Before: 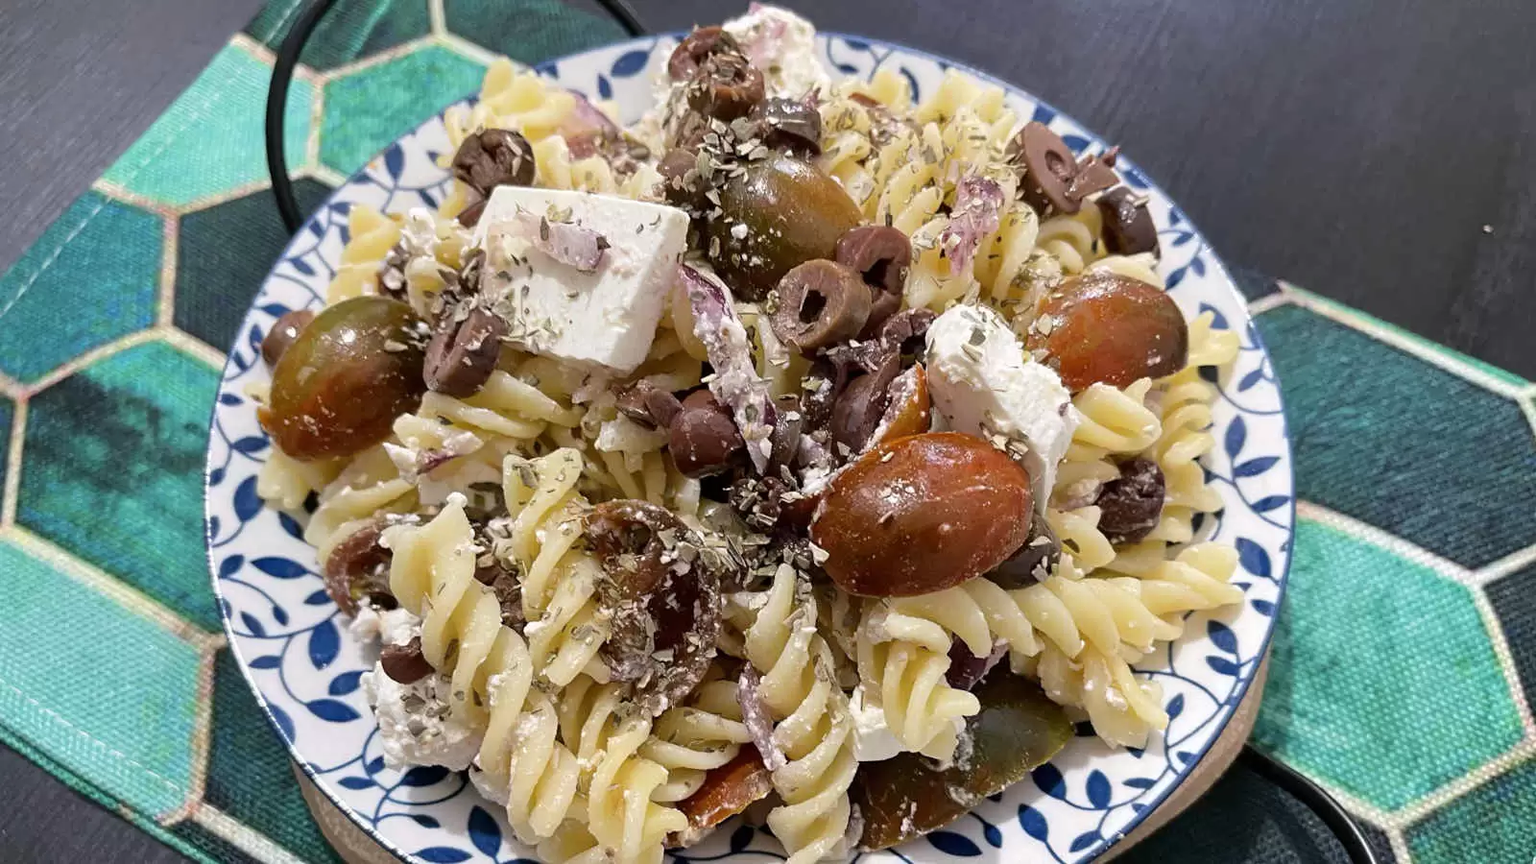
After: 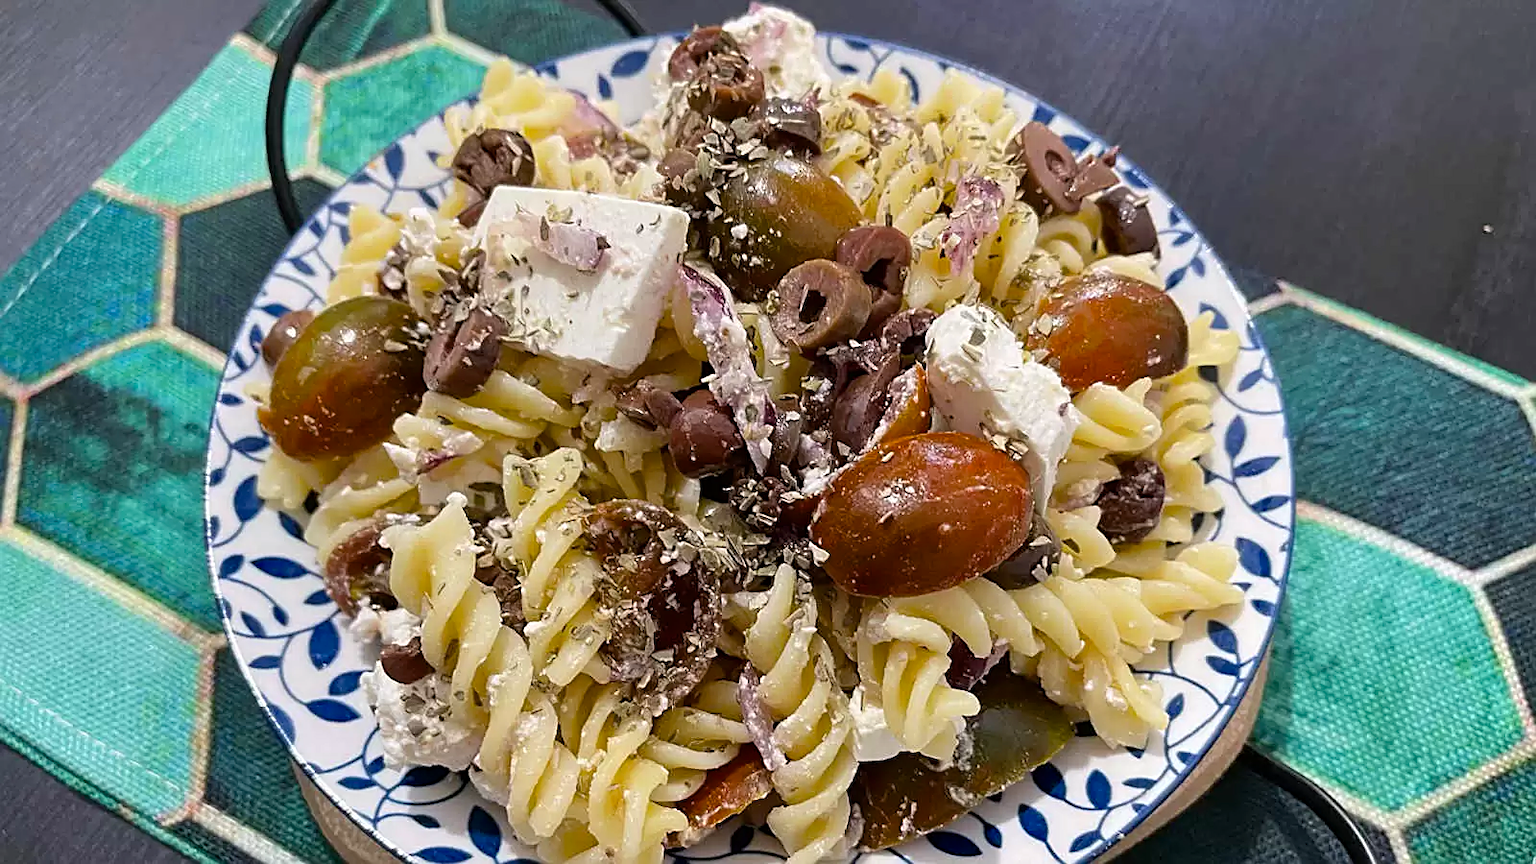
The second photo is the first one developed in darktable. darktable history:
sharpen: on, module defaults
color balance rgb: linear chroma grading › shadows -8%, linear chroma grading › global chroma 10%, perceptual saturation grading › global saturation 2%, perceptual saturation grading › highlights -2%, perceptual saturation grading › mid-tones 4%, perceptual saturation grading › shadows 8%, perceptual brilliance grading › global brilliance 2%, perceptual brilliance grading › highlights -4%, global vibrance 16%, saturation formula JzAzBz (2021)
